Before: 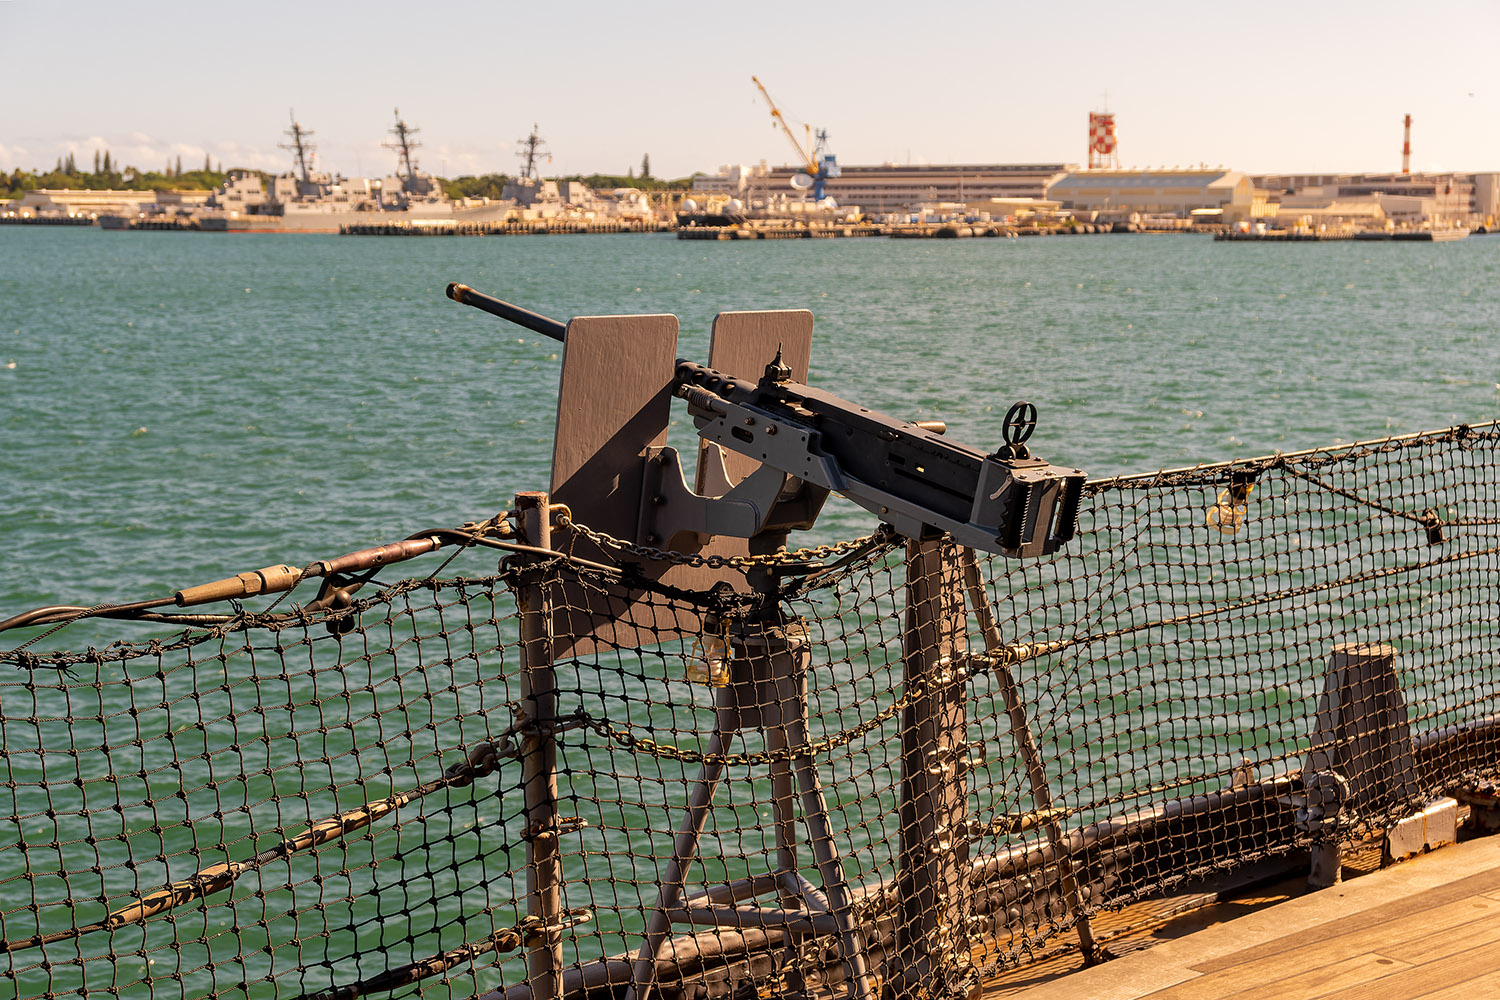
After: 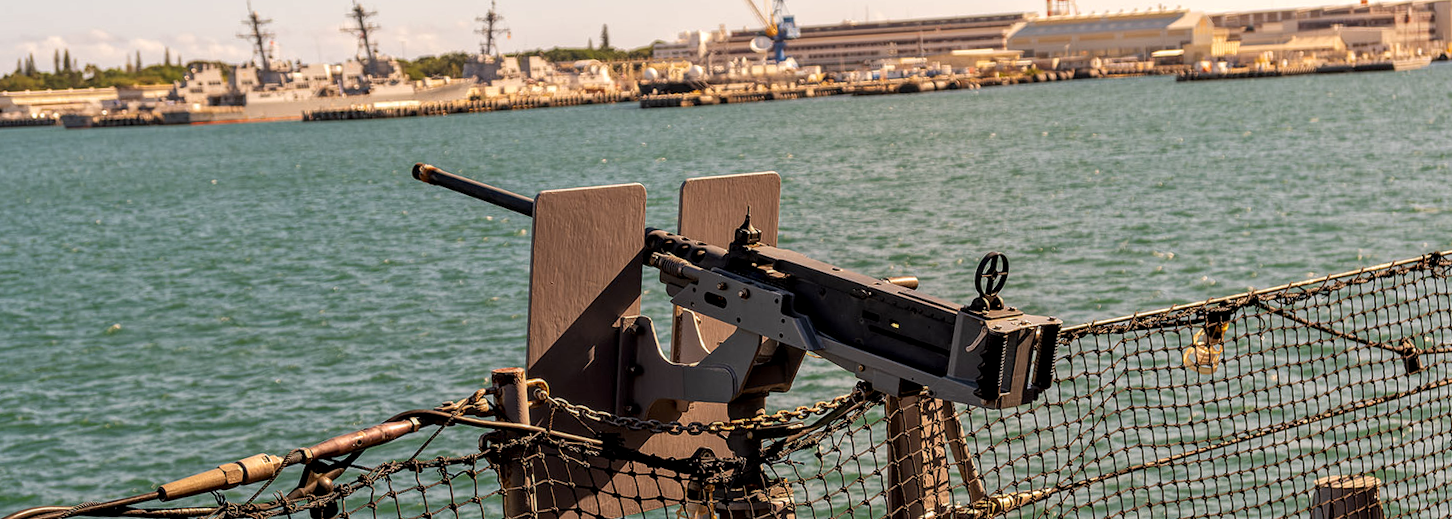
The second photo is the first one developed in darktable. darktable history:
local contrast: detail 130%
rotate and perspective: rotation -3°, crop left 0.031, crop right 0.968, crop top 0.07, crop bottom 0.93
crop and rotate: top 10.605%, bottom 33.274%
